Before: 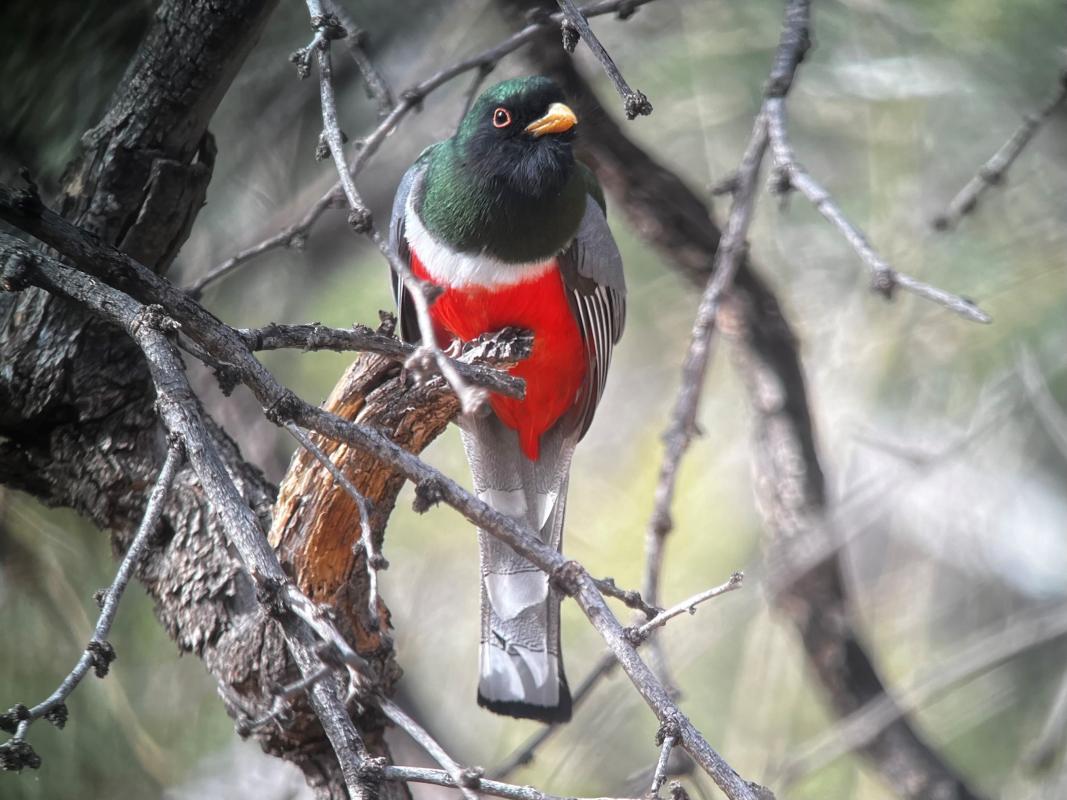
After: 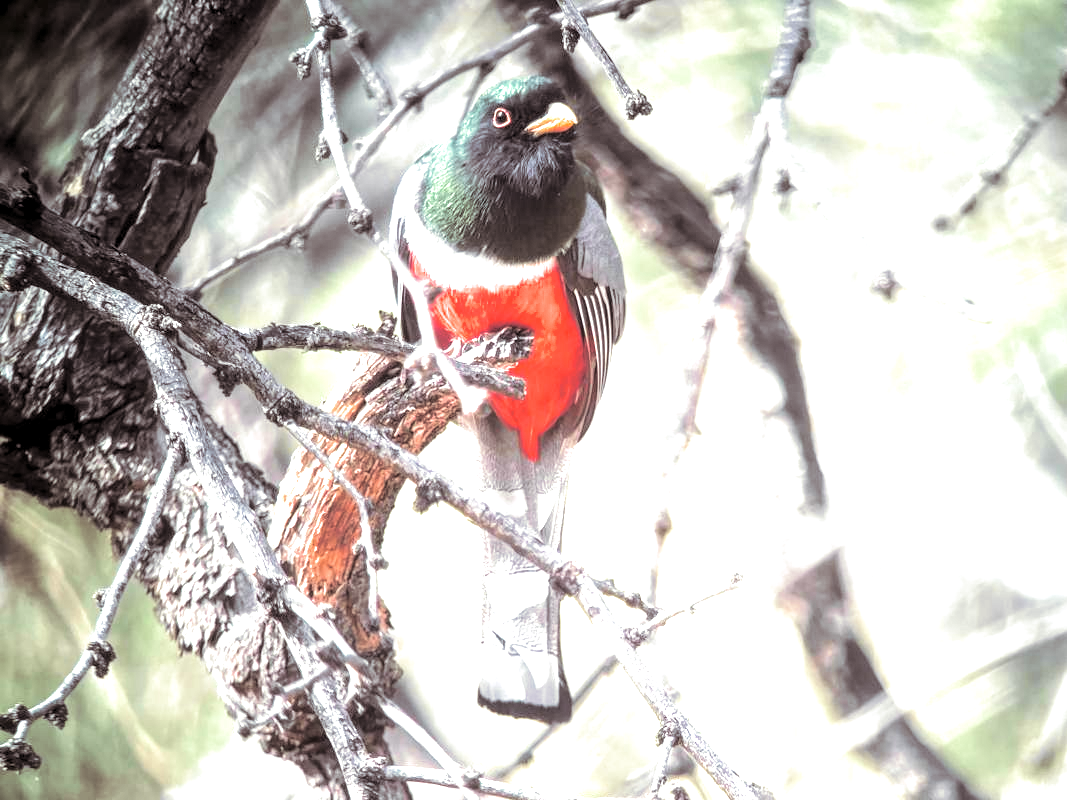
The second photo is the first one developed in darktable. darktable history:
tone curve: curves: ch0 [(0.003, 0) (0.066, 0.023) (0.149, 0.094) (0.264, 0.238) (0.395, 0.421) (0.517, 0.56) (0.688, 0.743) (0.813, 0.846) (1, 1)]; ch1 [(0, 0) (0.164, 0.115) (0.337, 0.332) (0.39, 0.398) (0.464, 0.461) (0.501, 0.5) (0.507, 0.503) (0.534, 0.537) (0.577, 0.59) (0.652, 0.681) (0.733, 0.749) (0.811, 0.796) (1, 1)]; ch2 [(0, 0) (0.337, 0.382) (0.464, 0.476) (0.501, 0.502) (0.527, 0.54) (0.551, 0.565) (0.6, 0.59) (0.687, 0.675) (1, 1)], color space Lab, independent channels, preserve colors none
exposure: black level correction 0, exposure 1.5 EV, compensate highlight preservation false
local contrast: detail 130%
split-toning: shadows › saturation 0.2
levels: levels [0.026, 0.507, 0.987]
